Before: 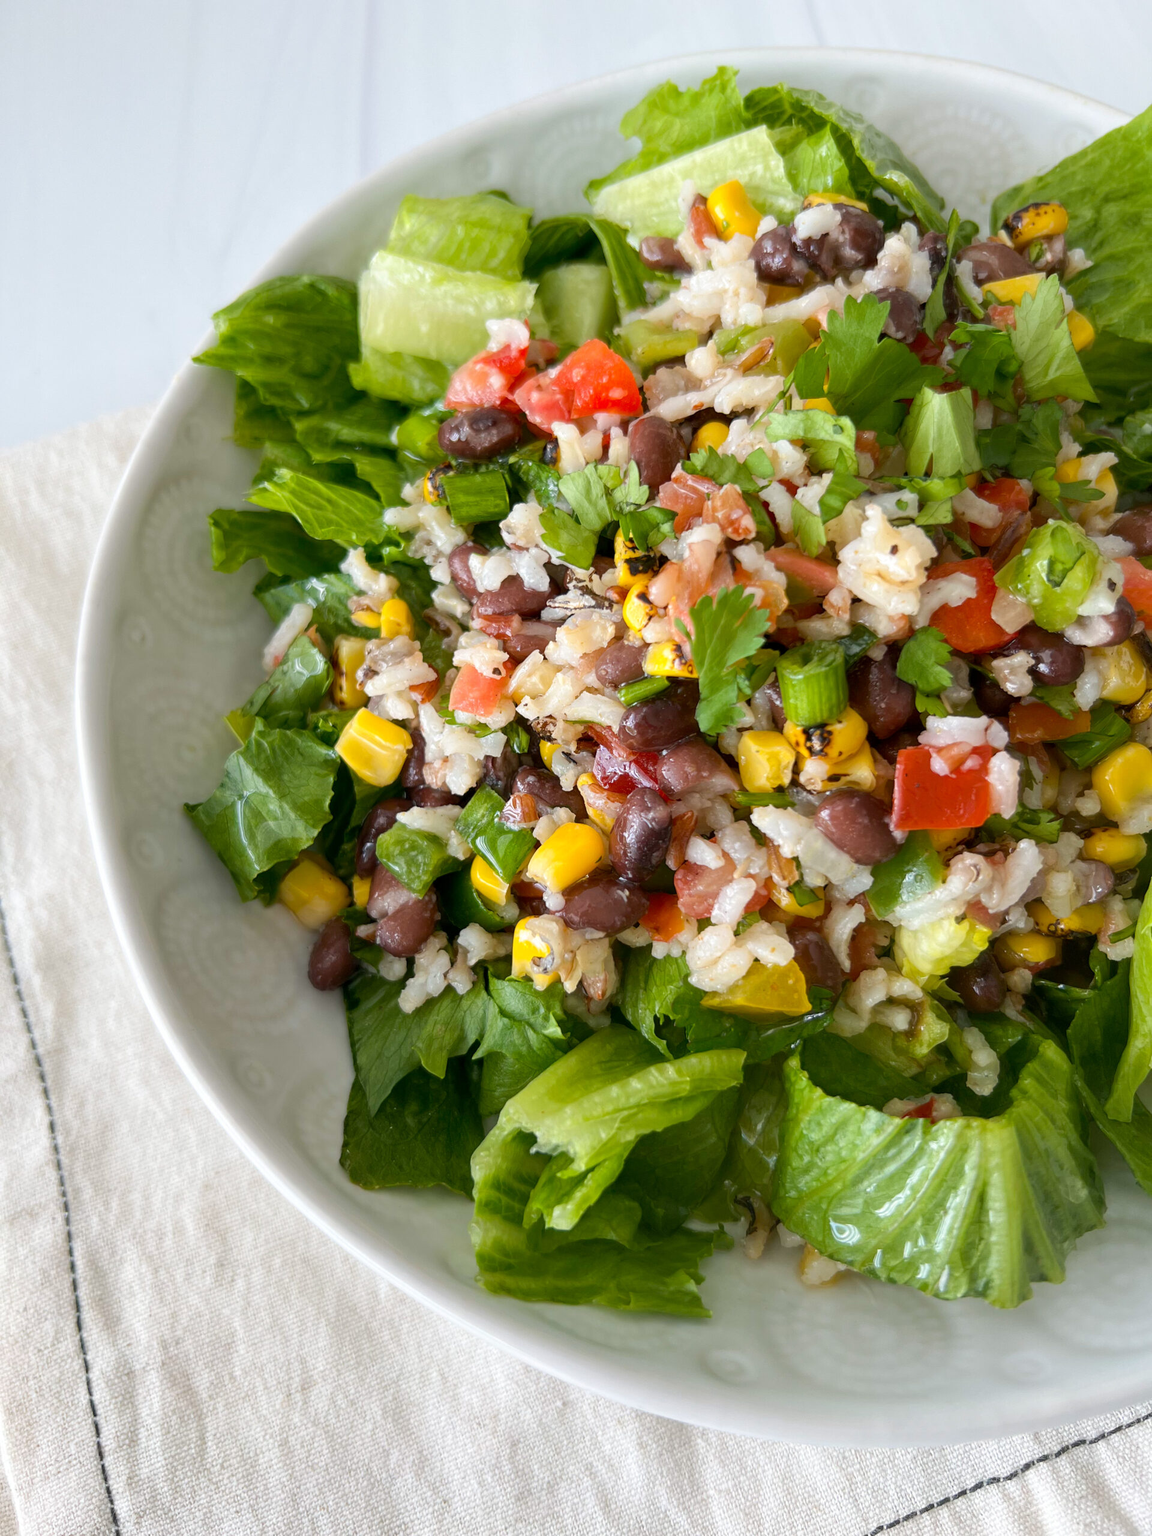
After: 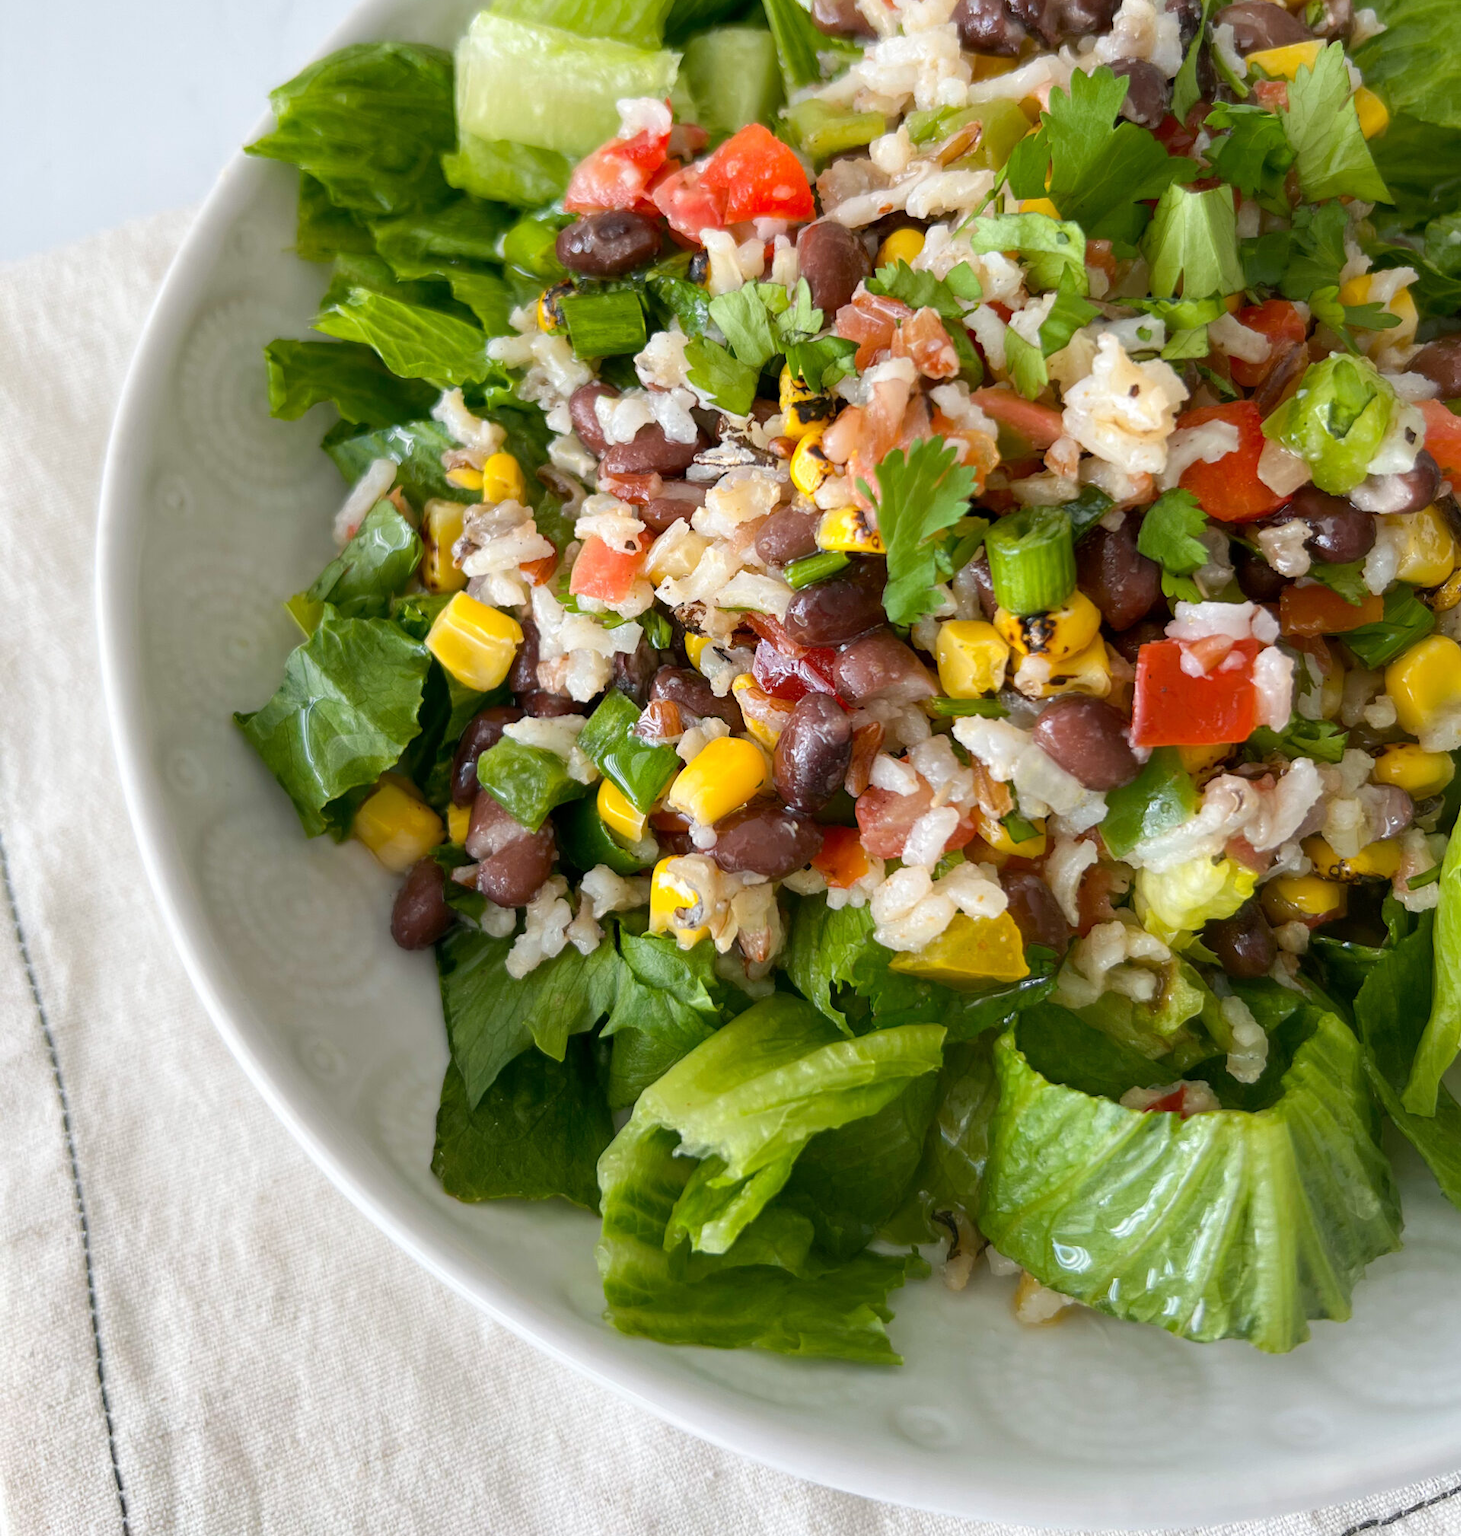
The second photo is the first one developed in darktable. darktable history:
crop and rotate: top 15.758%, bottom 5.387%
